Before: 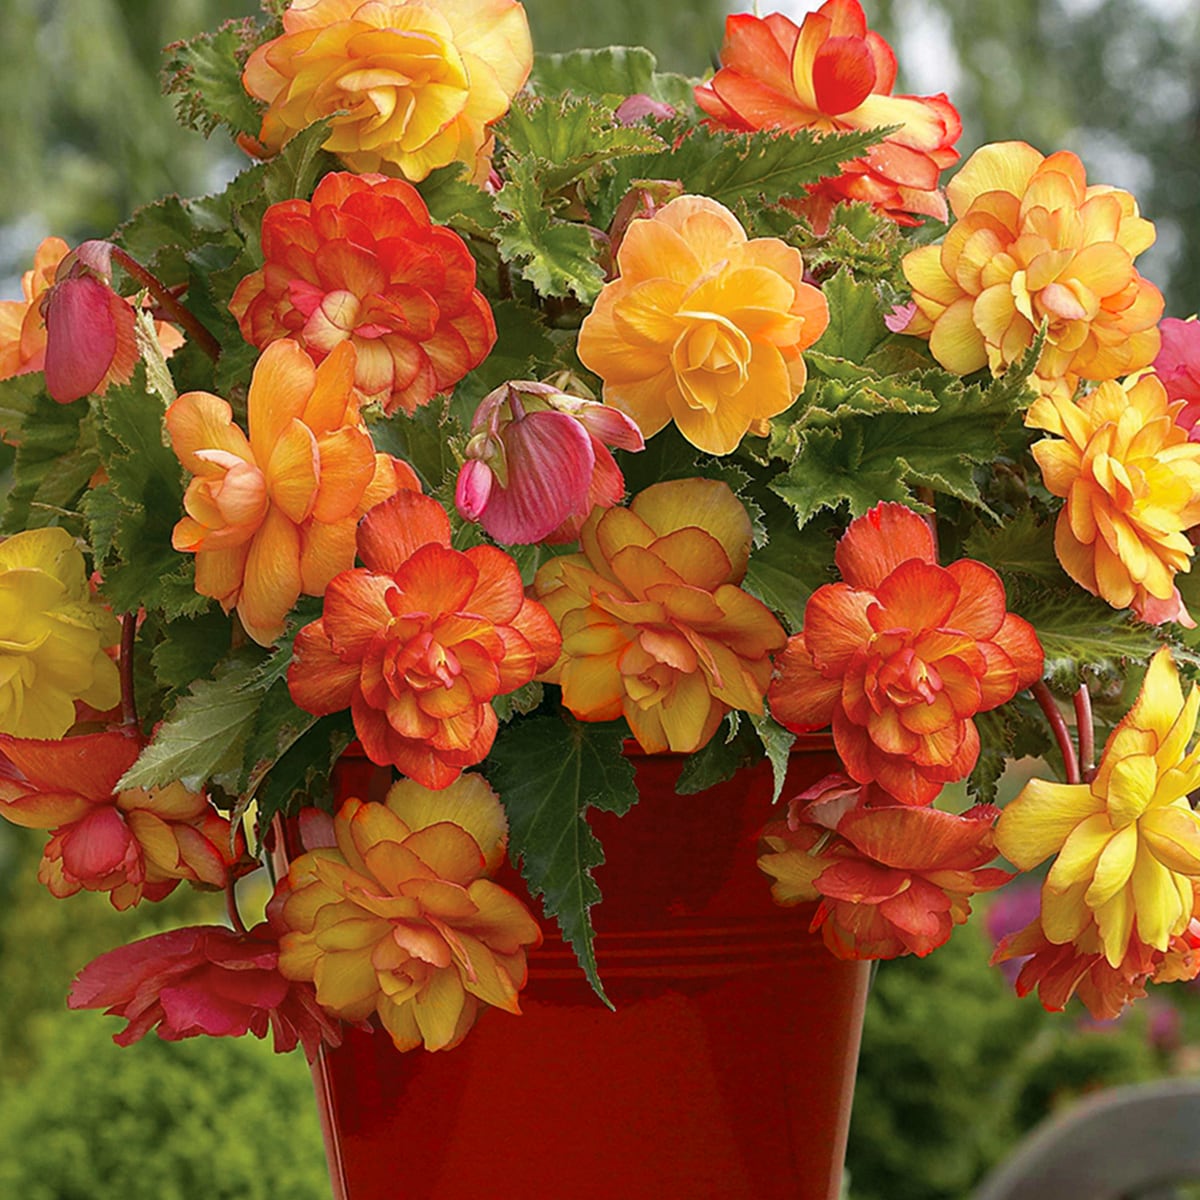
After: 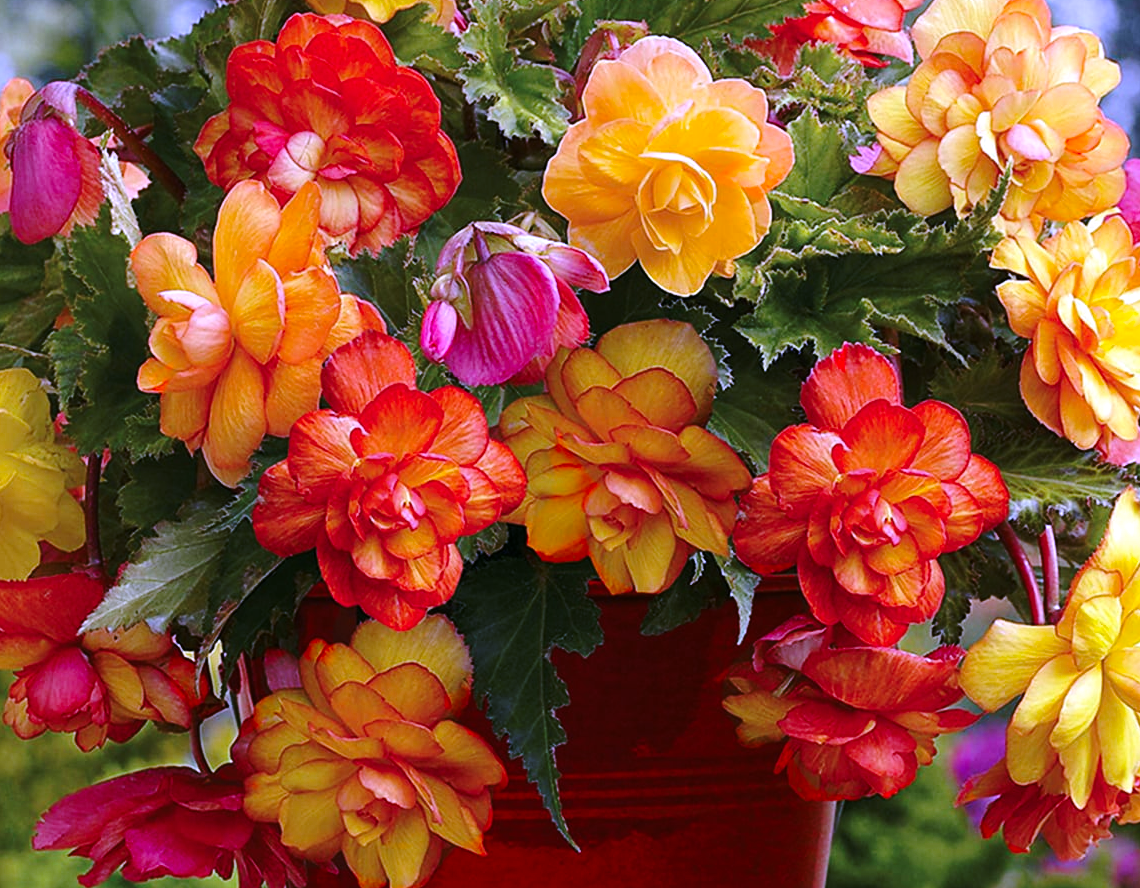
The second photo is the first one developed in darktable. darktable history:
white balance: red 0.98, blue 1.61
crop and rotate: left 2.991%, top 13.302%, right 1.981%, bottom 12.636%
base curve: curves: ch0 [(0, 0) (0.073, 0.04) (0.157, 0.139) (0.492, 0.492) (0.758, 0.758) (1, 1)], preserve colors none
levels: levels [0, 0.476, 0.951]
